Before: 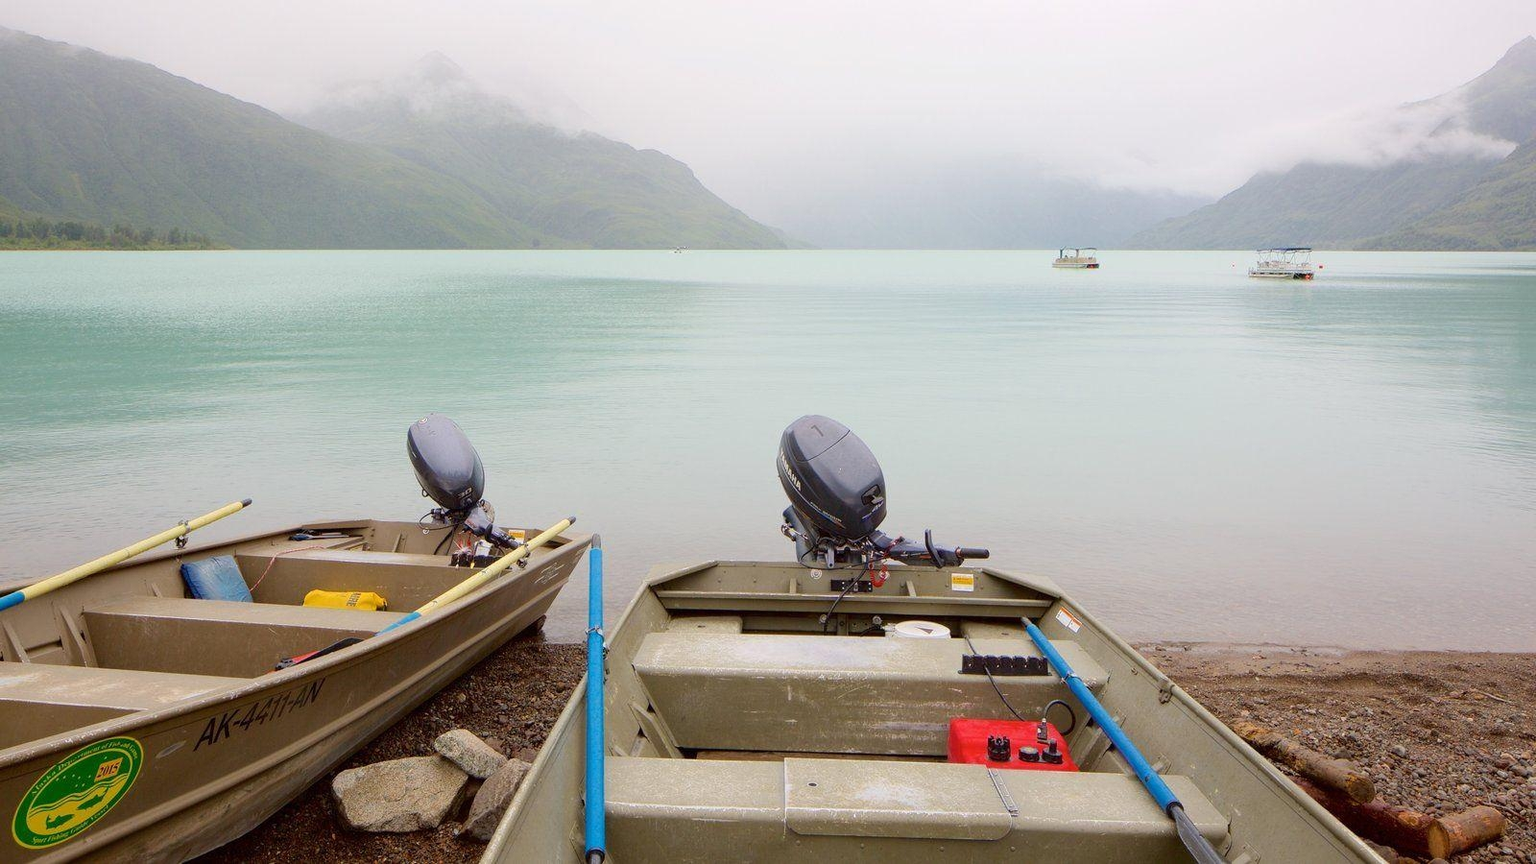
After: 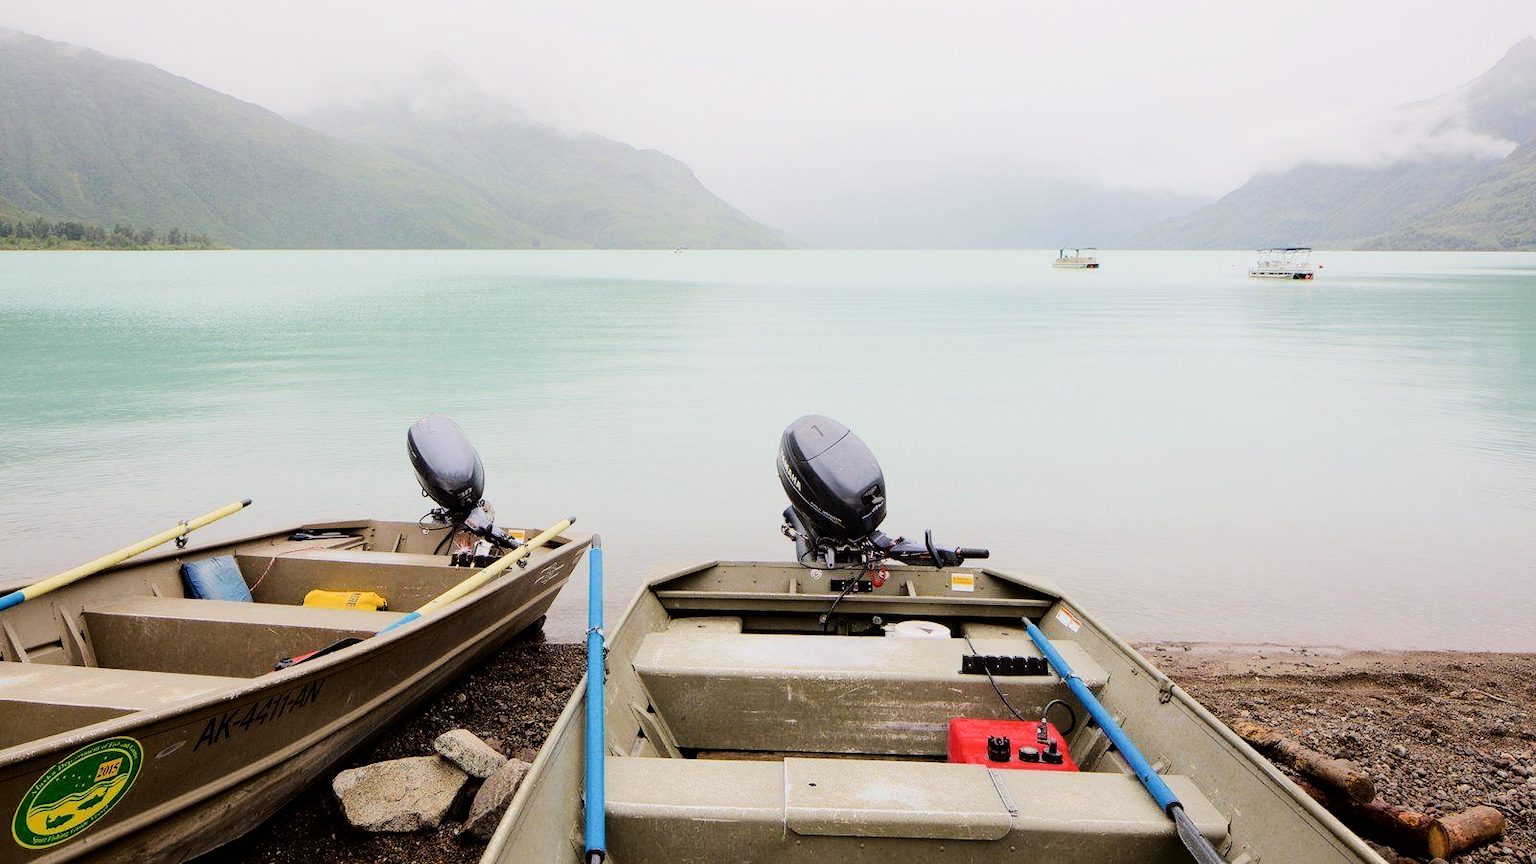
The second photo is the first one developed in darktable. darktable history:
filmic rgb: black relative exposure -7.65 EV, white relative exposure 4.56 EV, hardness 3.61
tone equalizer: -8 EV -1.08 EV, -7 EV -1 EV, -6 EV -0.872 EV, -5 EV -0.605 EV, -3 EV 0.572 EV, -2 EV 0.859 EV, -1 EV 0.99 EV, +0 EV 1.06 EV, edges refinement/feathering 500, mask exposure compensation -1.57 EV, preserve details no
